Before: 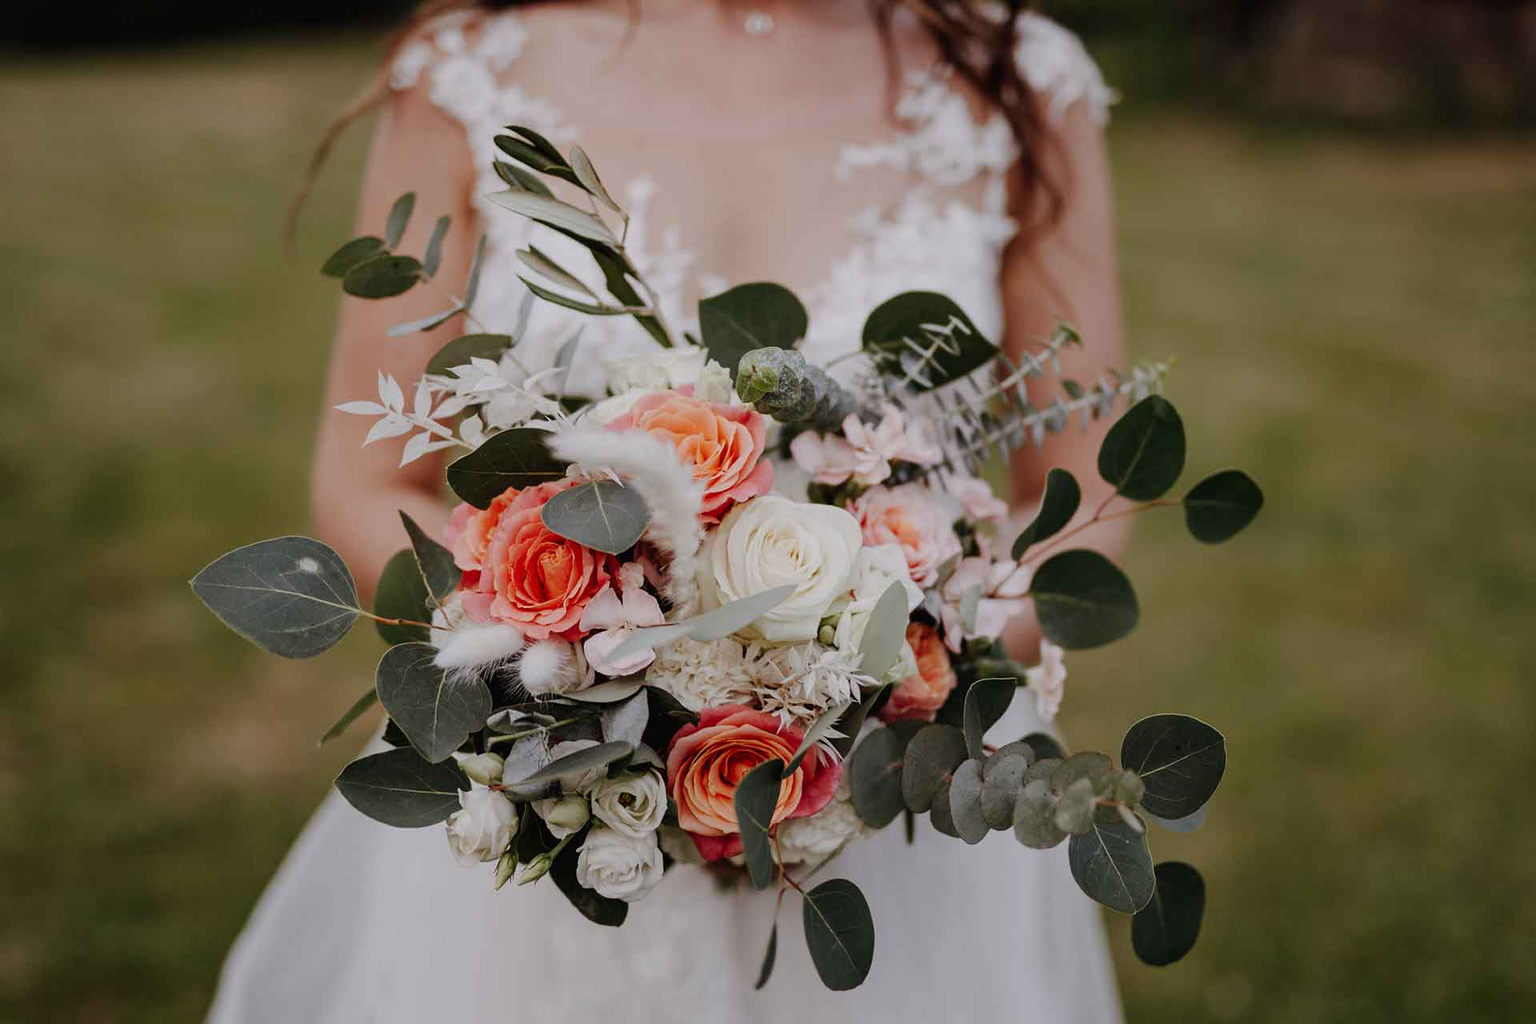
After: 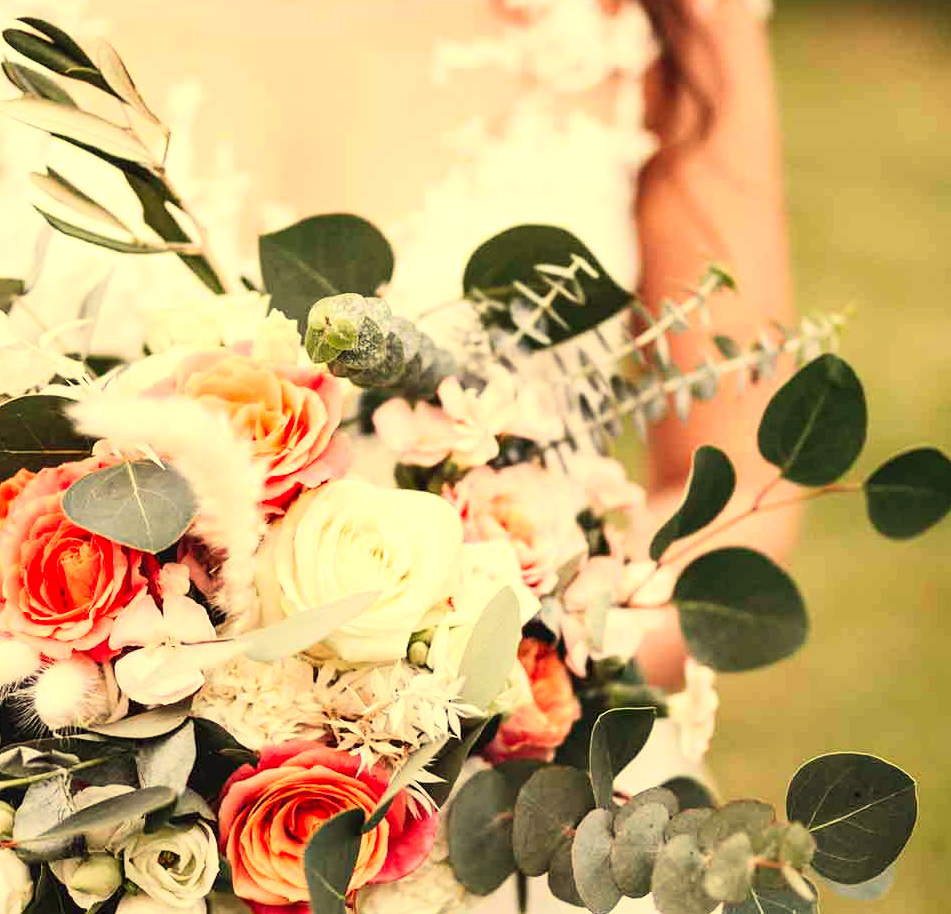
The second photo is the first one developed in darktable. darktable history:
contrast brightness saturation: contrast 0.2, brightness 0.16, saturation 0.22
crop: left 32.075%, top 10.976%, right 18.355%, bottom 17.596%
exposure: black level correction 0, exposure 1.1 EV, compensate exposure bias true, compensate highlight preservation false
white balance: red 1.08, blue 0.791
